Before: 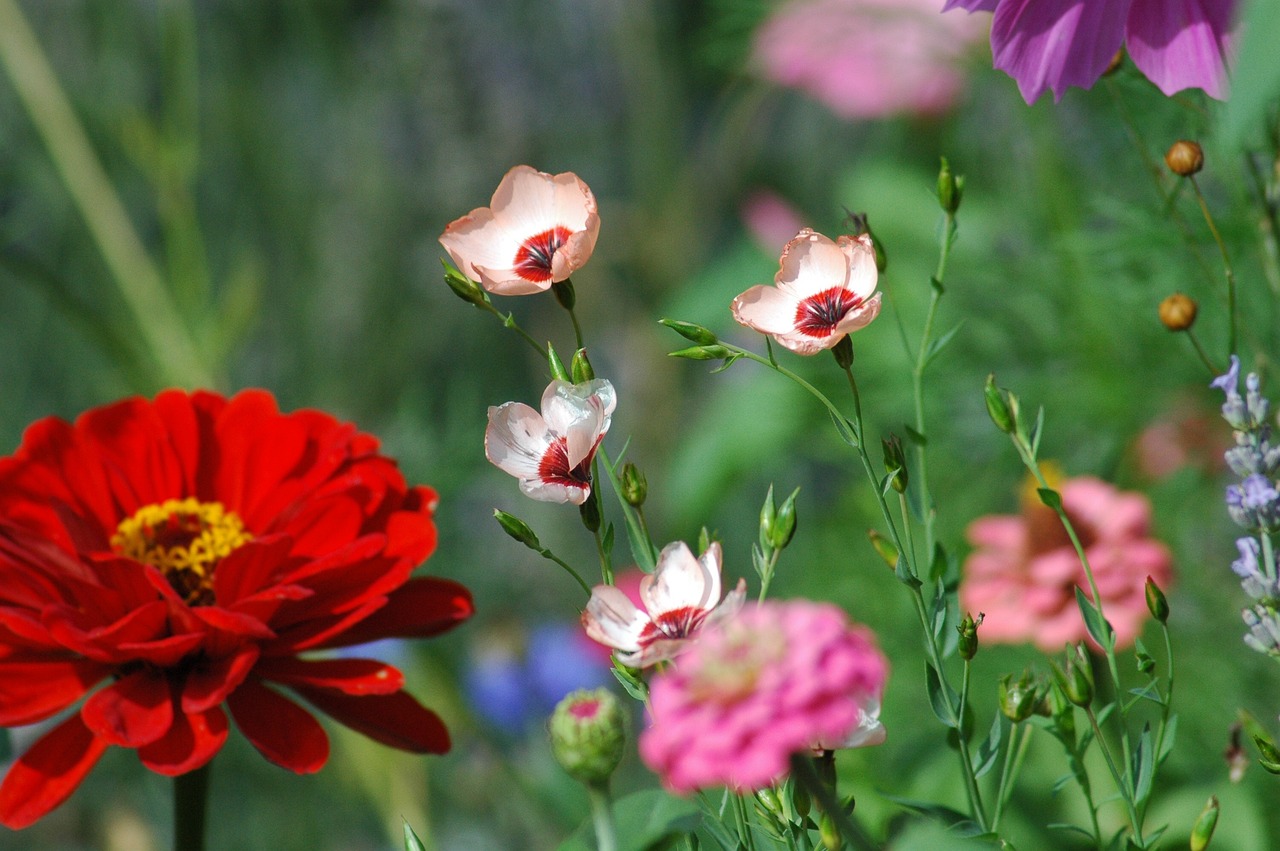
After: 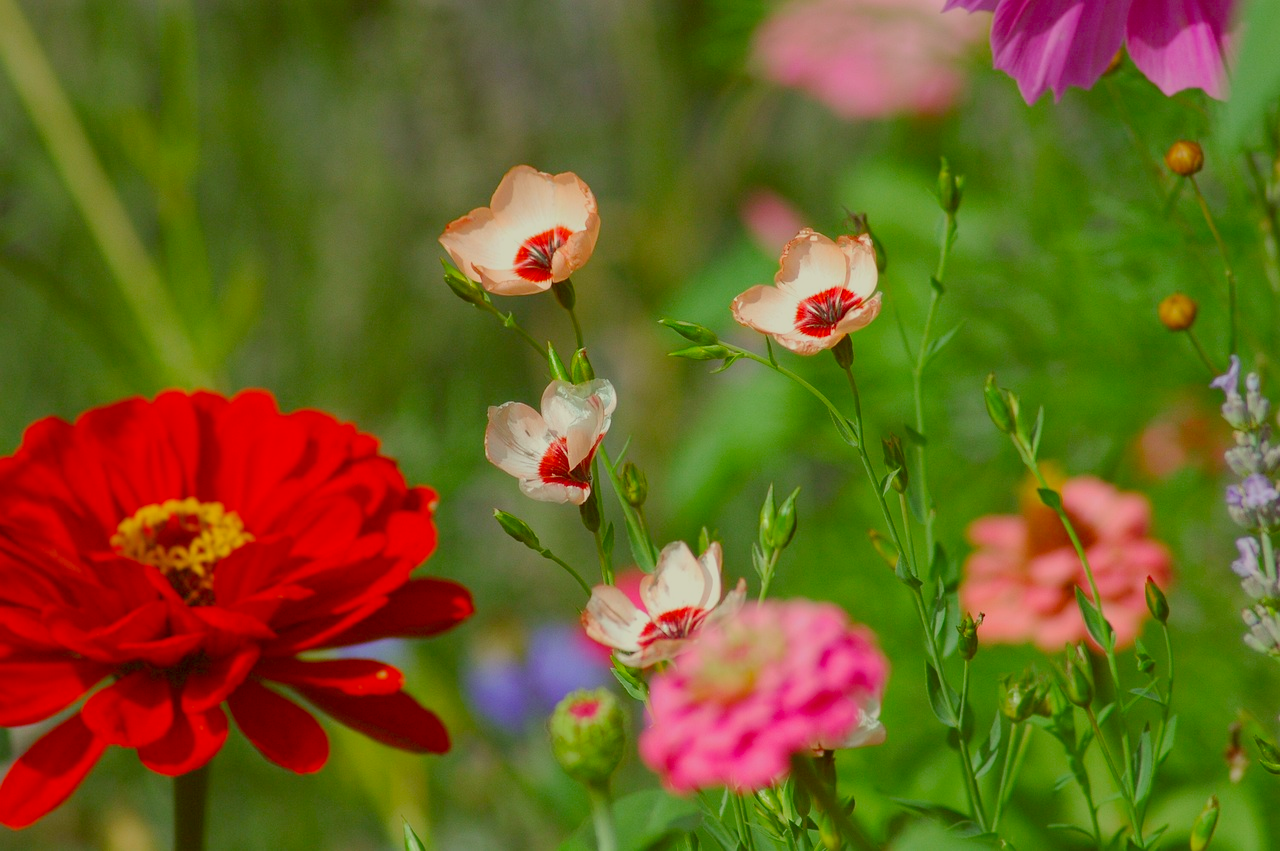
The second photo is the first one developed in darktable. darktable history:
color balance rgb: shadows lift › chroma 1.042%, shadows lift › hue 214.9°, perceptual saturation grading › global saturation 19.406%, perceptual brilliance grading › highlights 2.534%, contrast -29.796%
color correction: highlights a* -5.34, highlights b* 9.8, shadows a* 9.71, shadows b* 24.37
